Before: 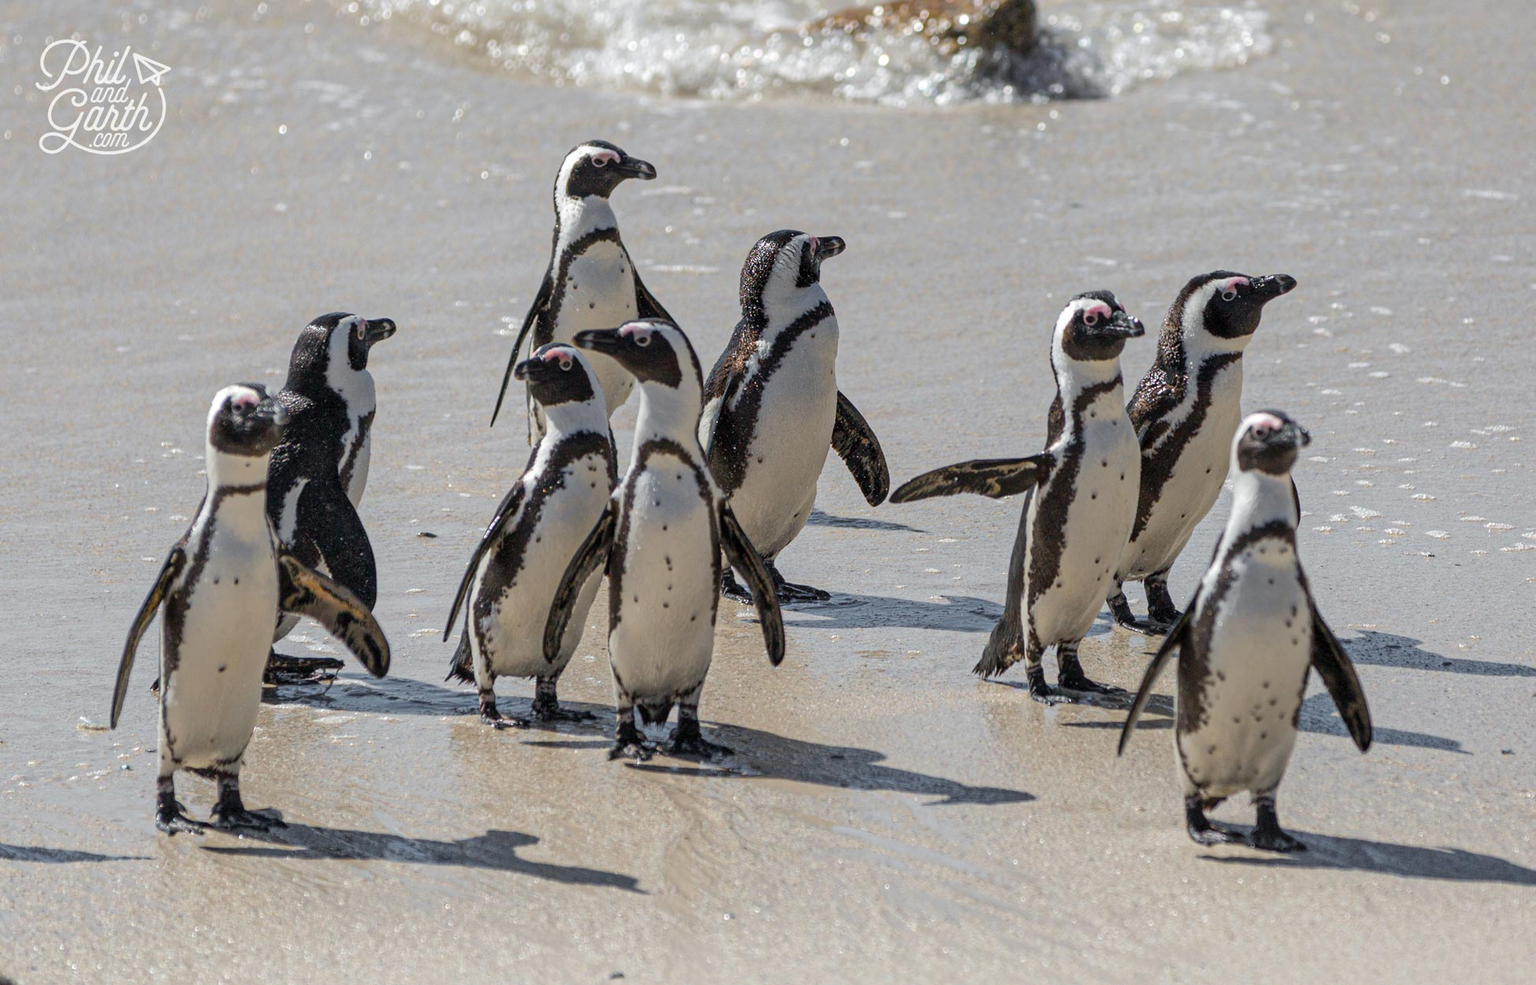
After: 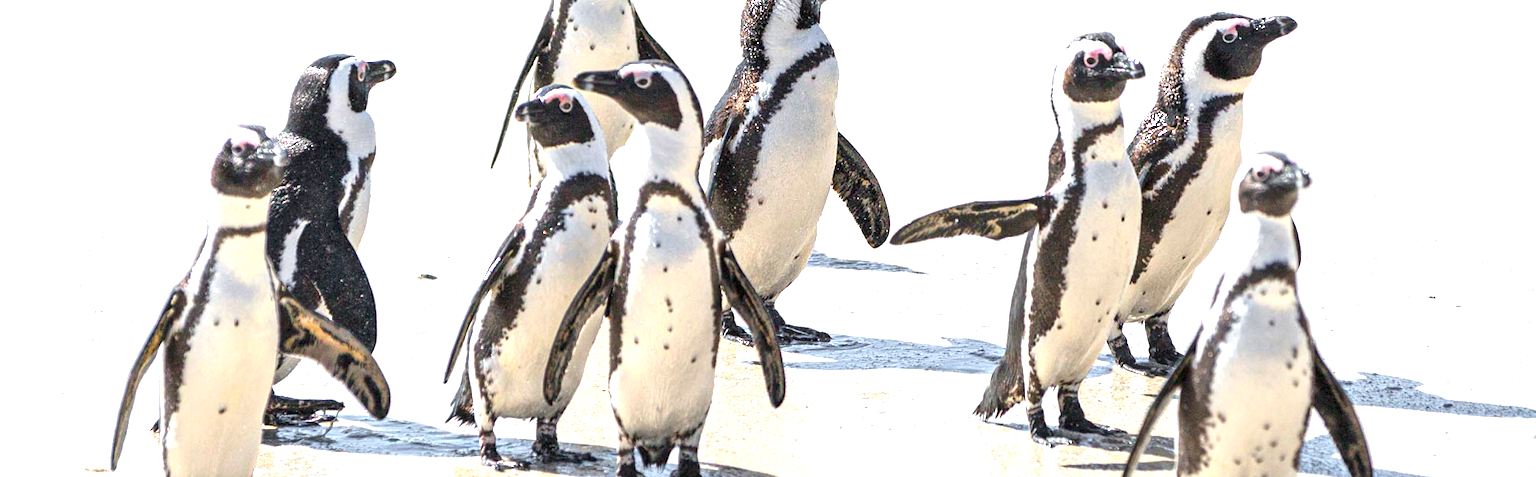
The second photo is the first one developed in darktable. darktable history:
exposure: black level correction 0, exposure 1.739 EV, compensate highlight preservation false
crop and rotate: top 26.384%, bottom 25.07%
